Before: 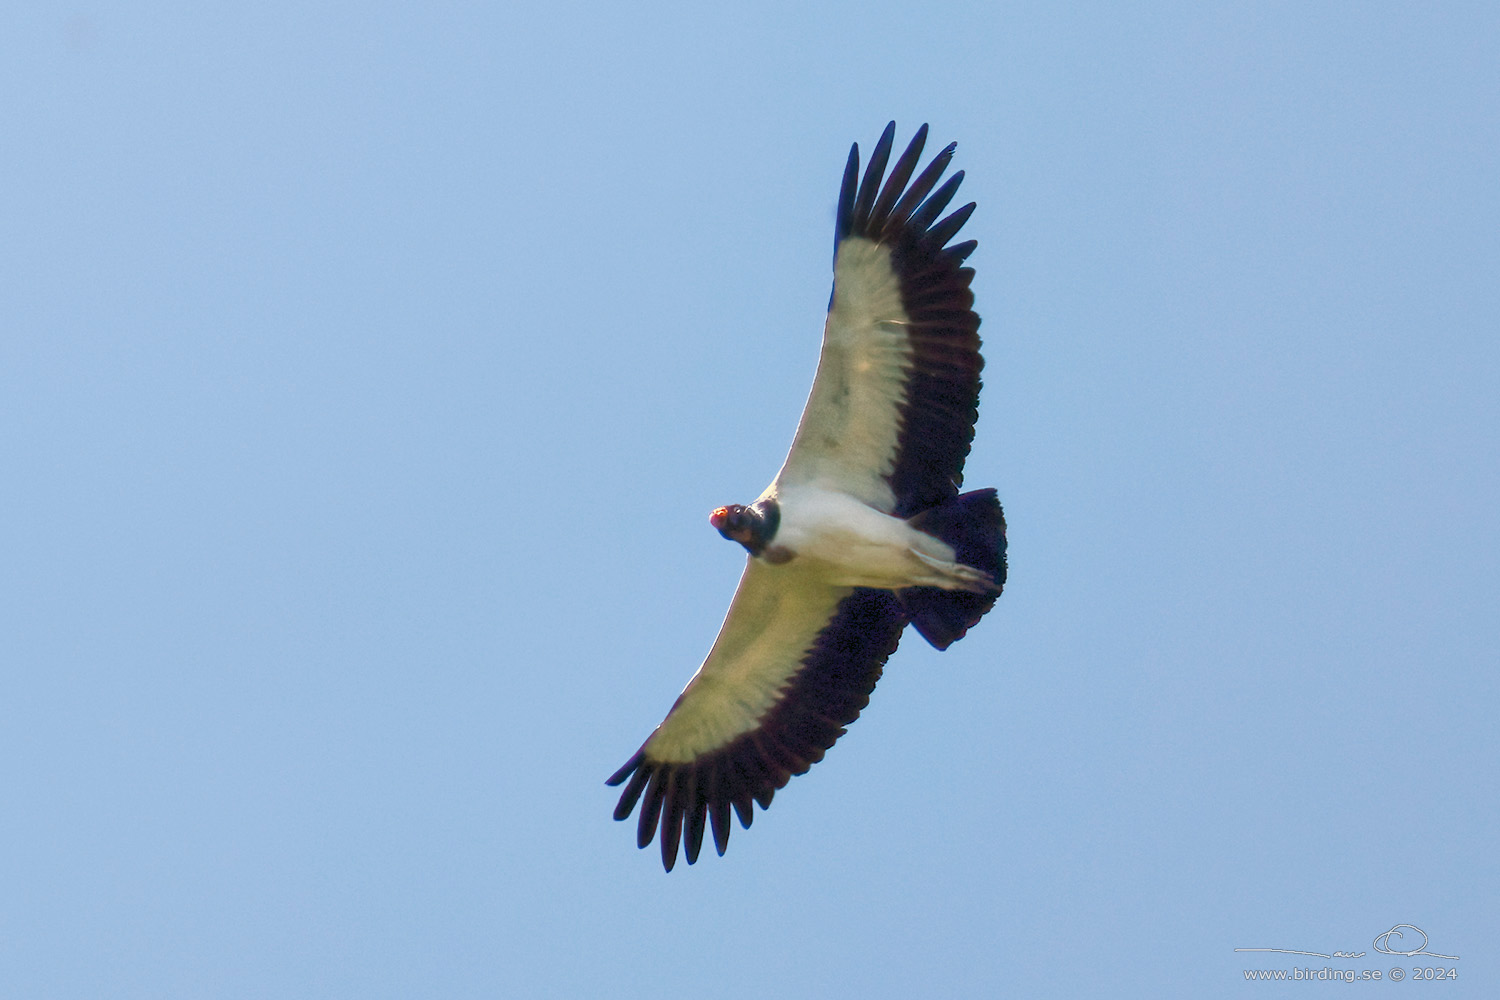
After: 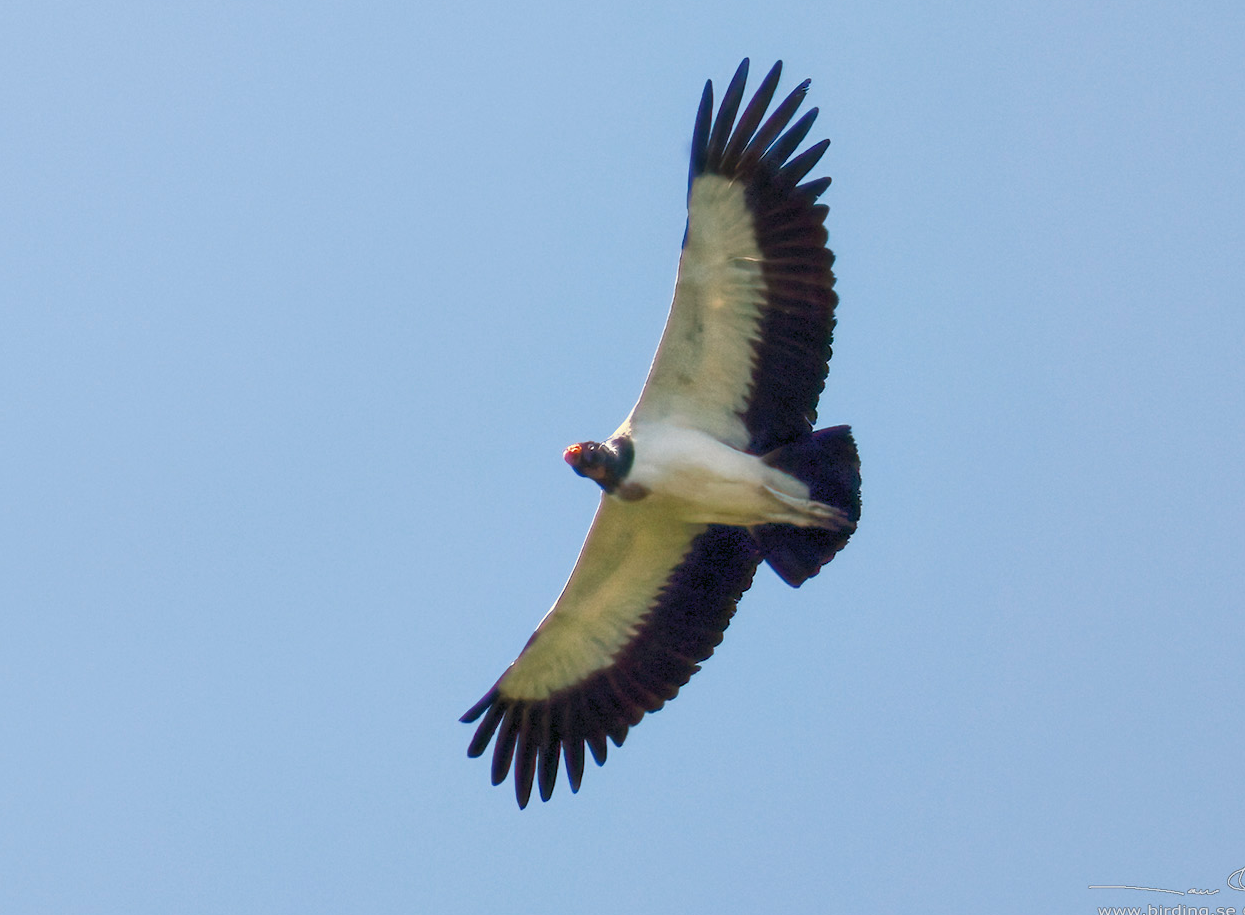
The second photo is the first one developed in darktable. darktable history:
crop: left 9.773%, top 6.305%, right 7.174%, bottom 2.157%
